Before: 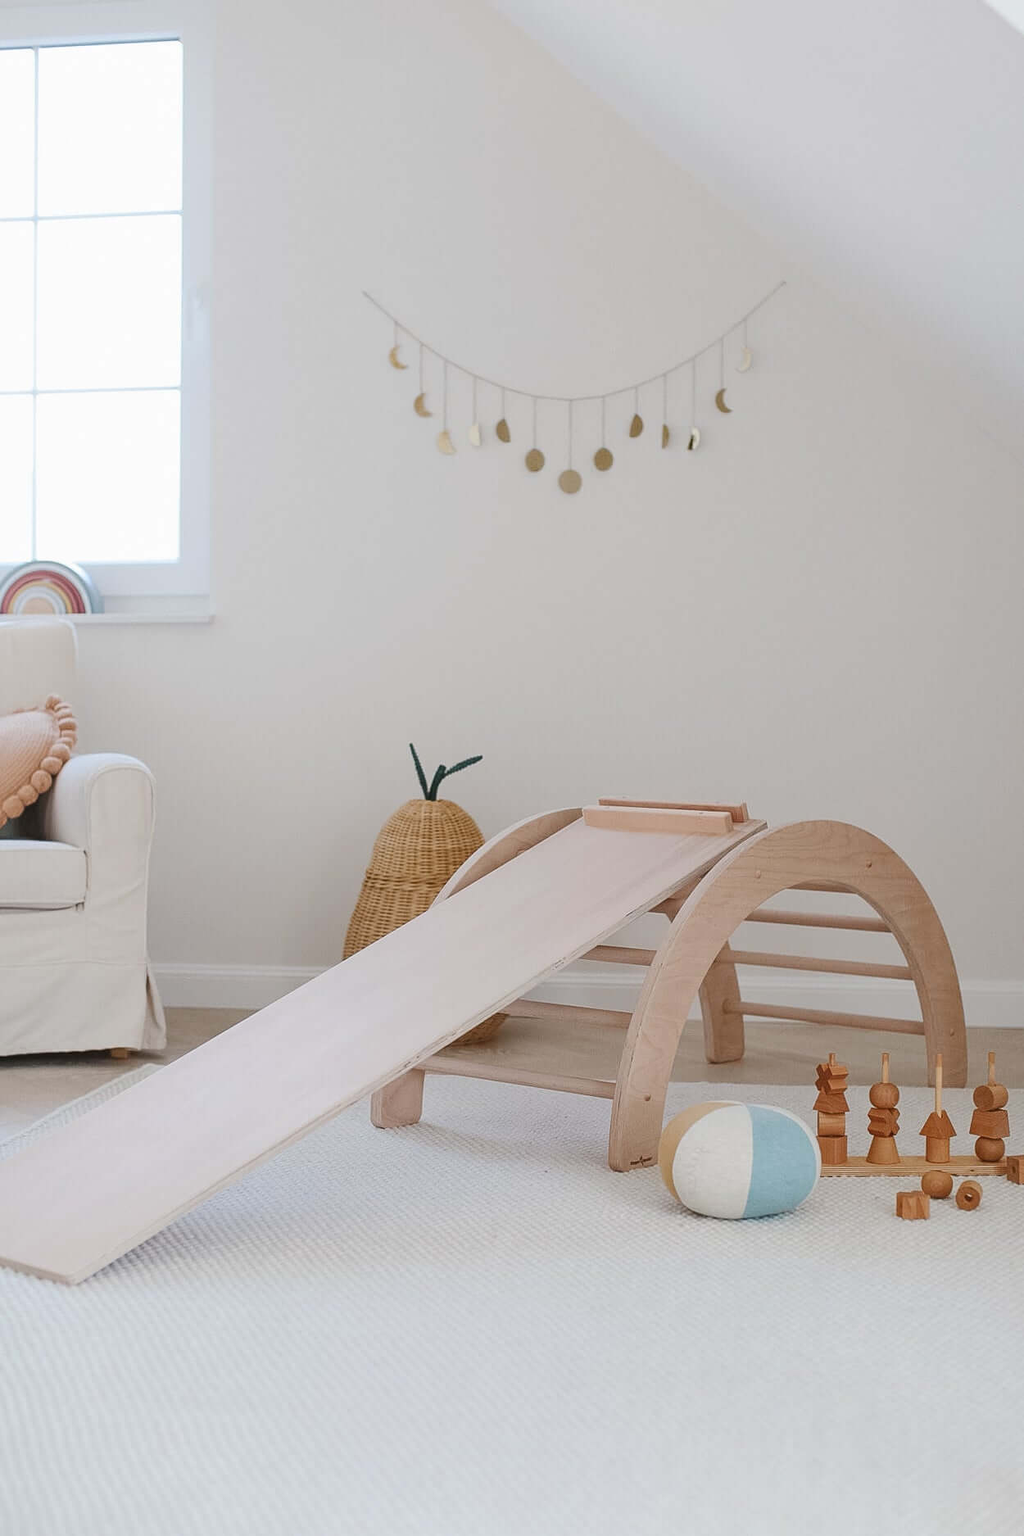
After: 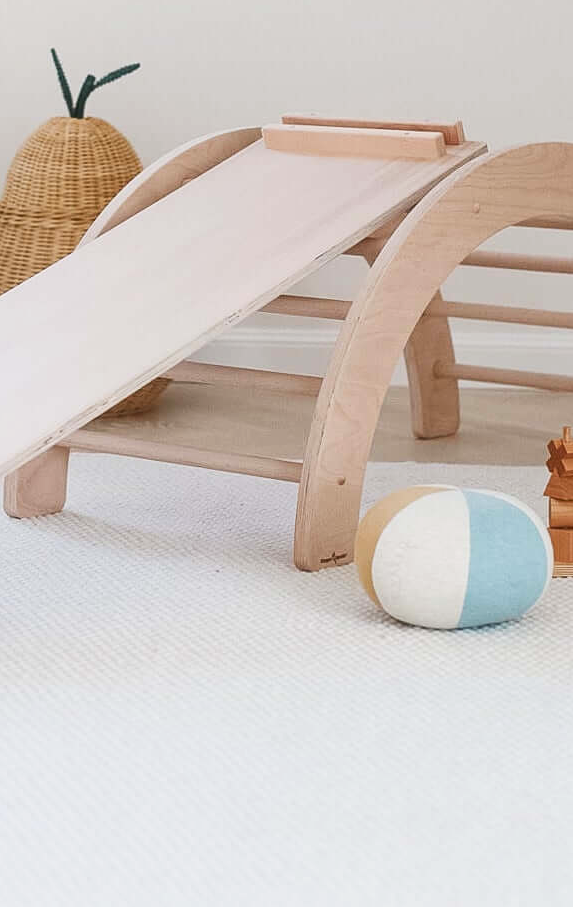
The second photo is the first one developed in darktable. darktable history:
base curve: curves: ch0 [(0, 0) (0.688, 0.865) (1, 1)], preserve colors none
crop: left 35.976%, top 45.819%, right 18.162%, bottom 5.807%
